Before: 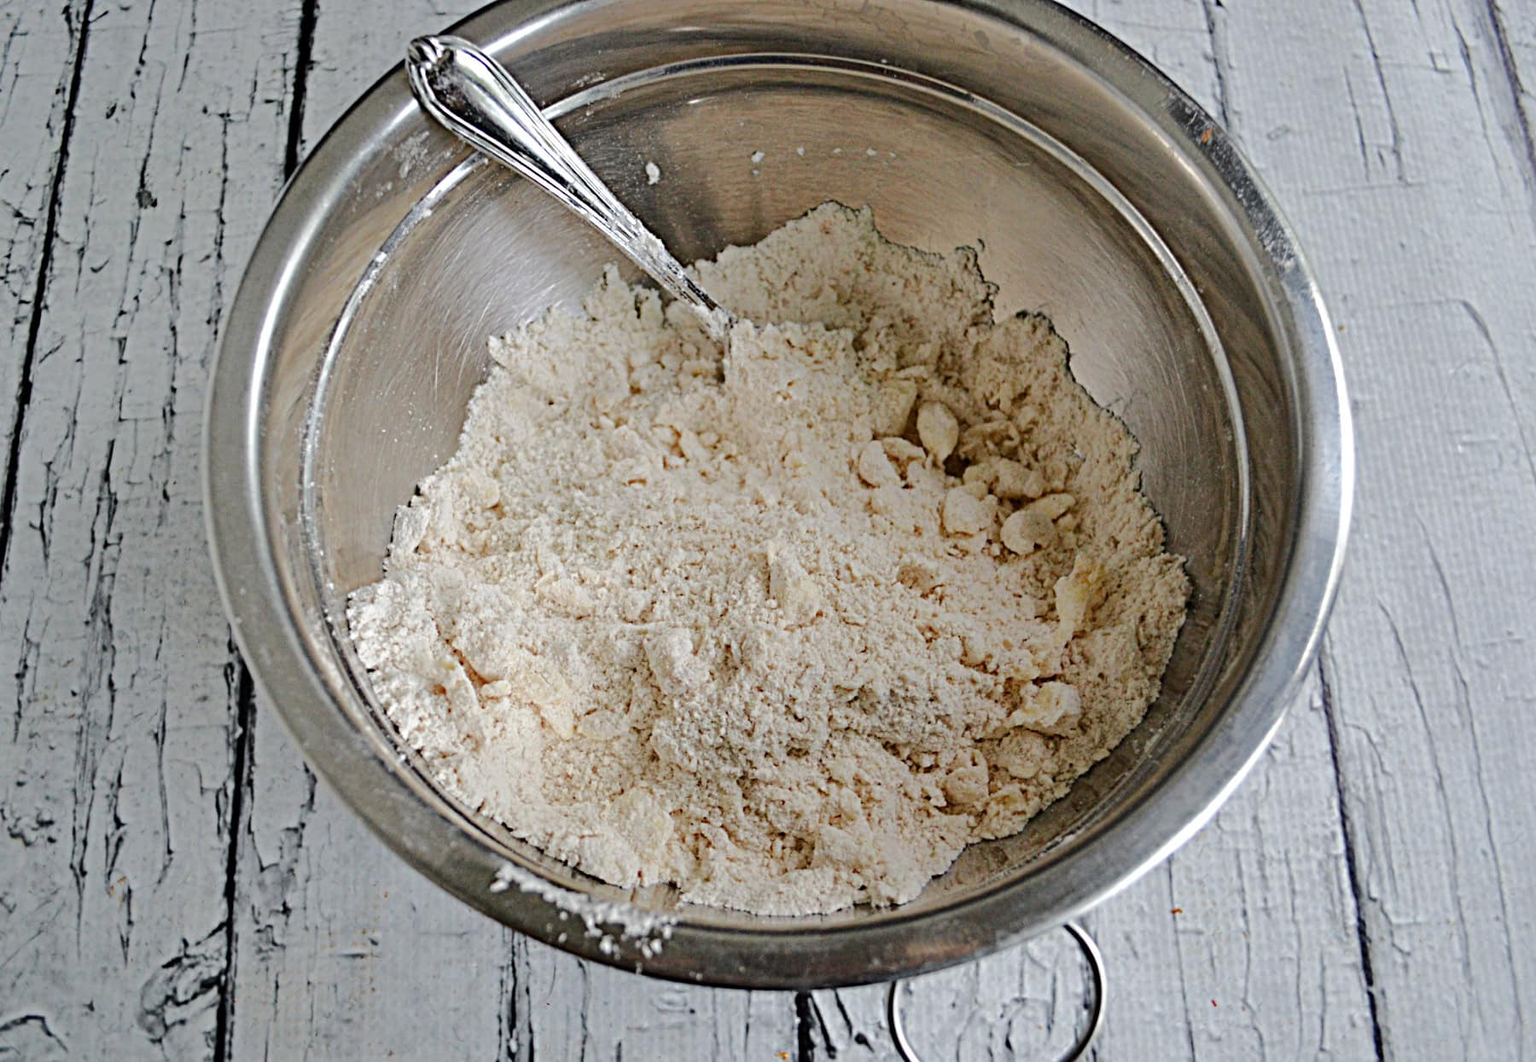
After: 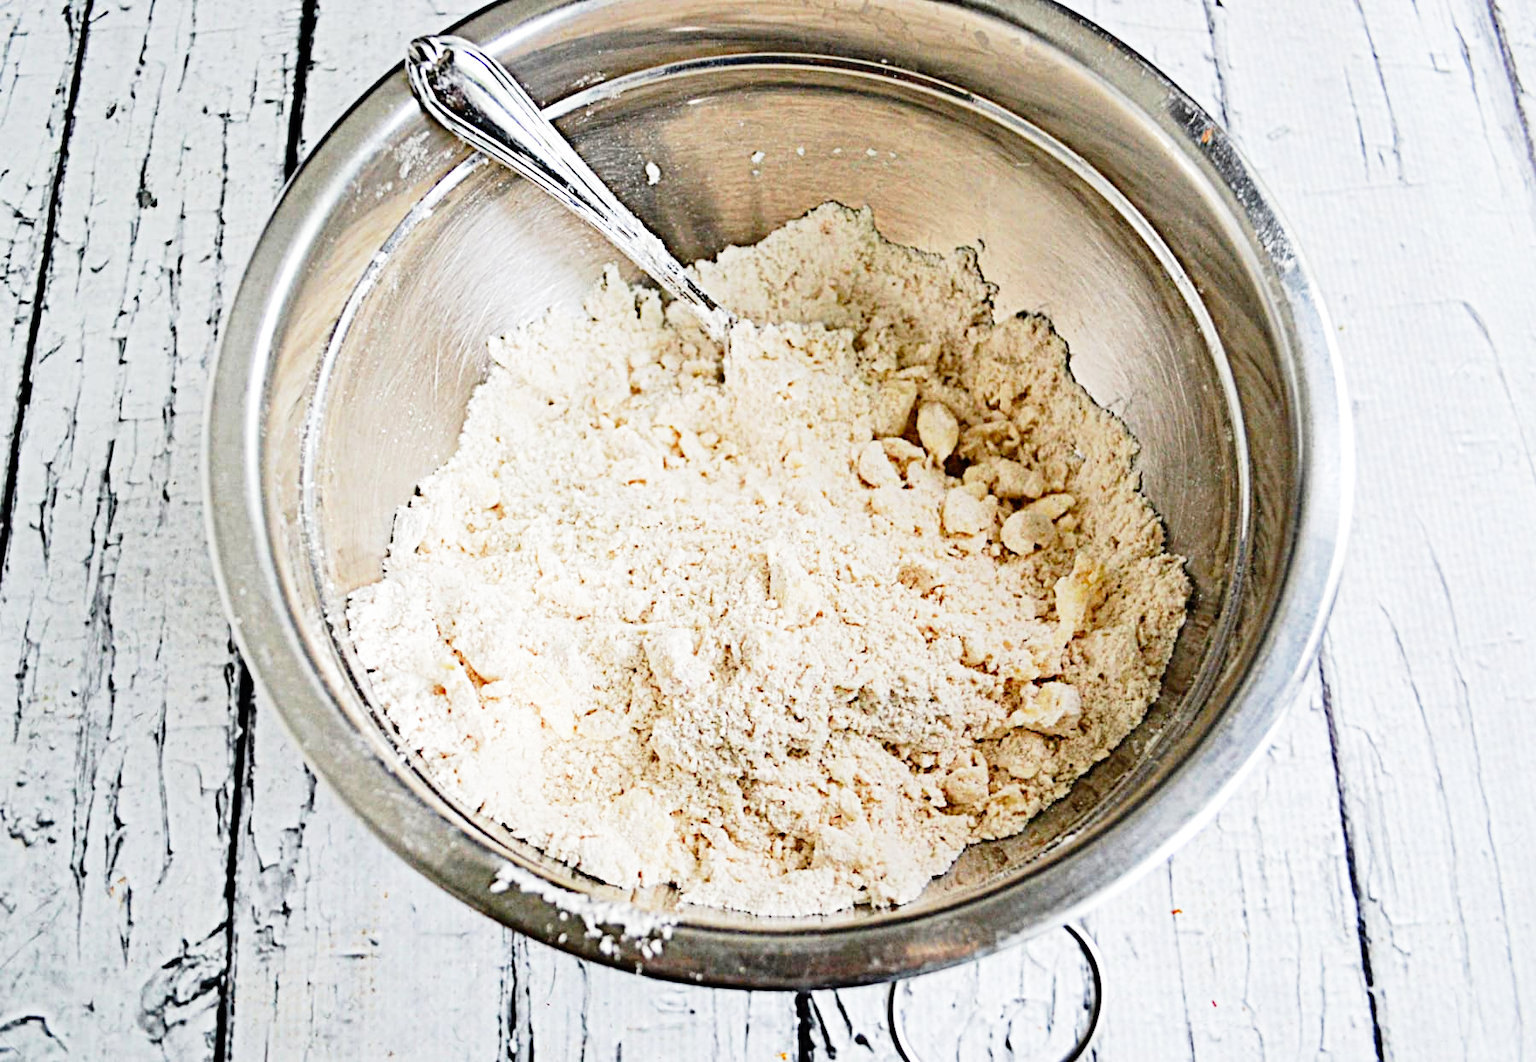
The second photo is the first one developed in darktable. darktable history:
exposure: exposure -0.04 EV, compensate highlight preservation false
base curve: curves: ch0 [(0, 0) (0.012, 0.01) (0.073, 0.168) (0.31, 0.711) (0.645, 0.957) (1, 1)], preserve colors none
tone equalizer: on, module defaults
